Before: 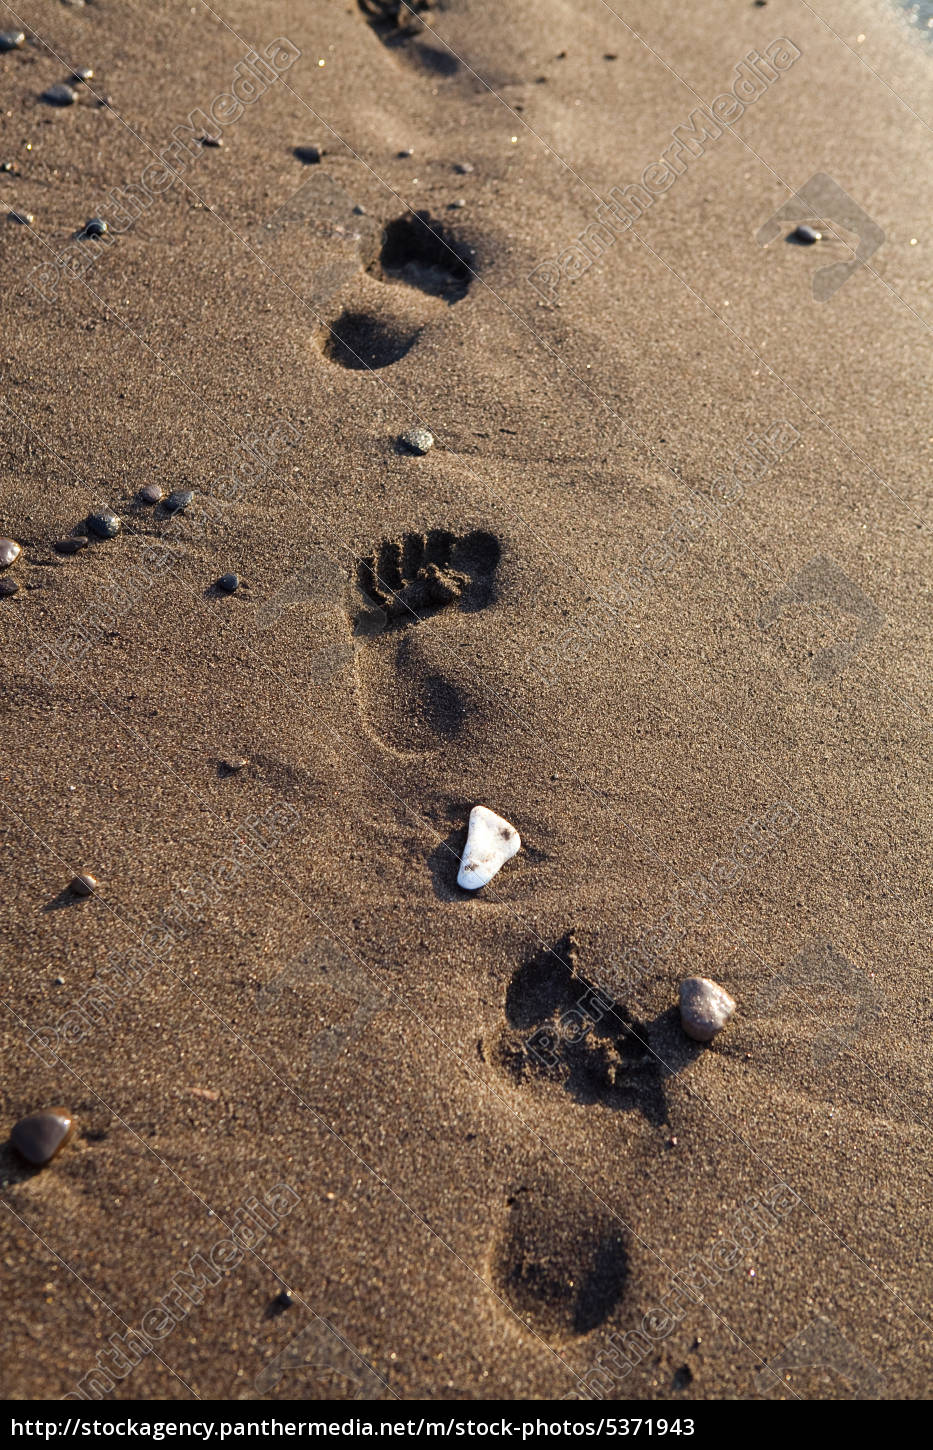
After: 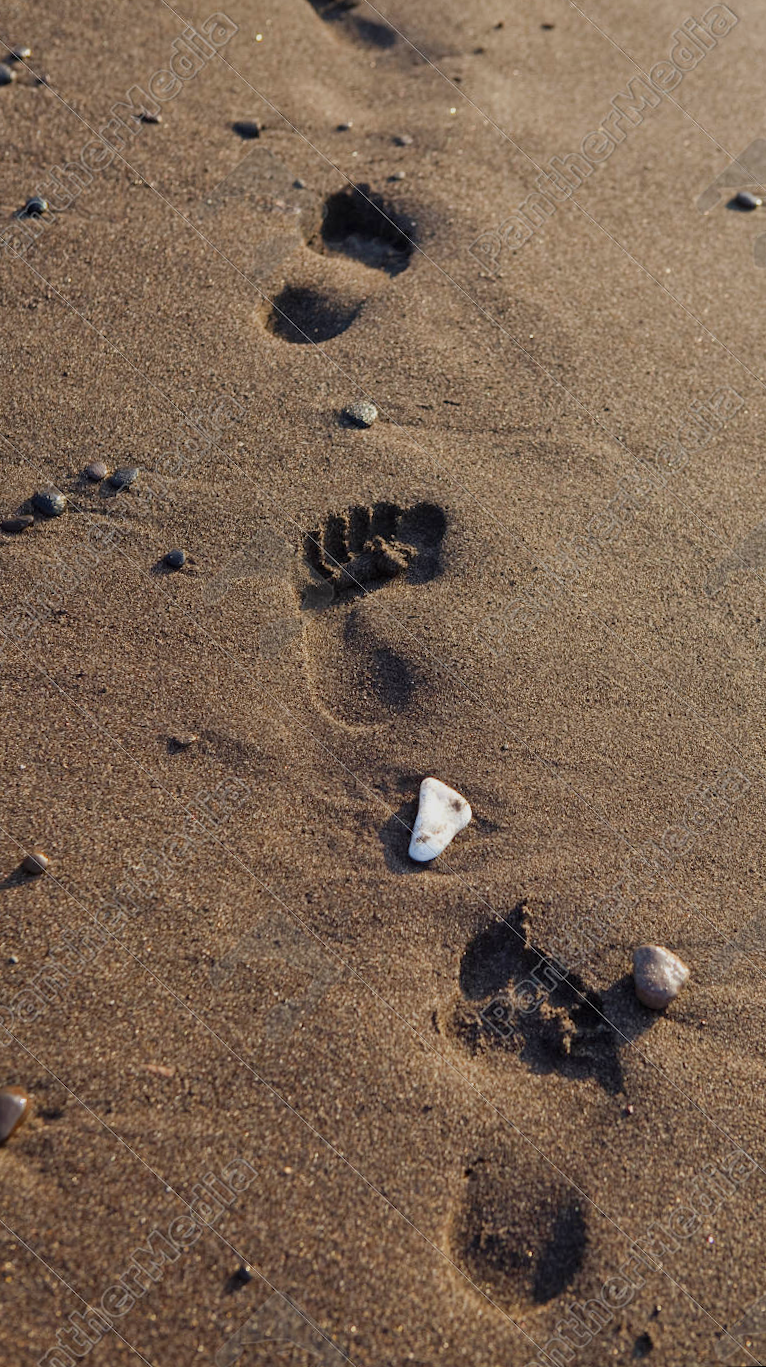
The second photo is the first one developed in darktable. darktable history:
crop and rotate: angle 1°, left 4.281%, top 0.642%, right 11.383%, bottom 2.486%
tone equalizer: -8 EV 0.25 EV, -7 EV 0.417 EV, -6 EV 0.417 EV, -5 EV 0.25 EV, -3 EV -0.25 EV, -2 EV -0.417 EV, -1 EV -0.417 EV, +0 EV -0.25 EV, edges refinement/feathering 500, mask exposure compensation -1.57 EV, preserve details guided filter
